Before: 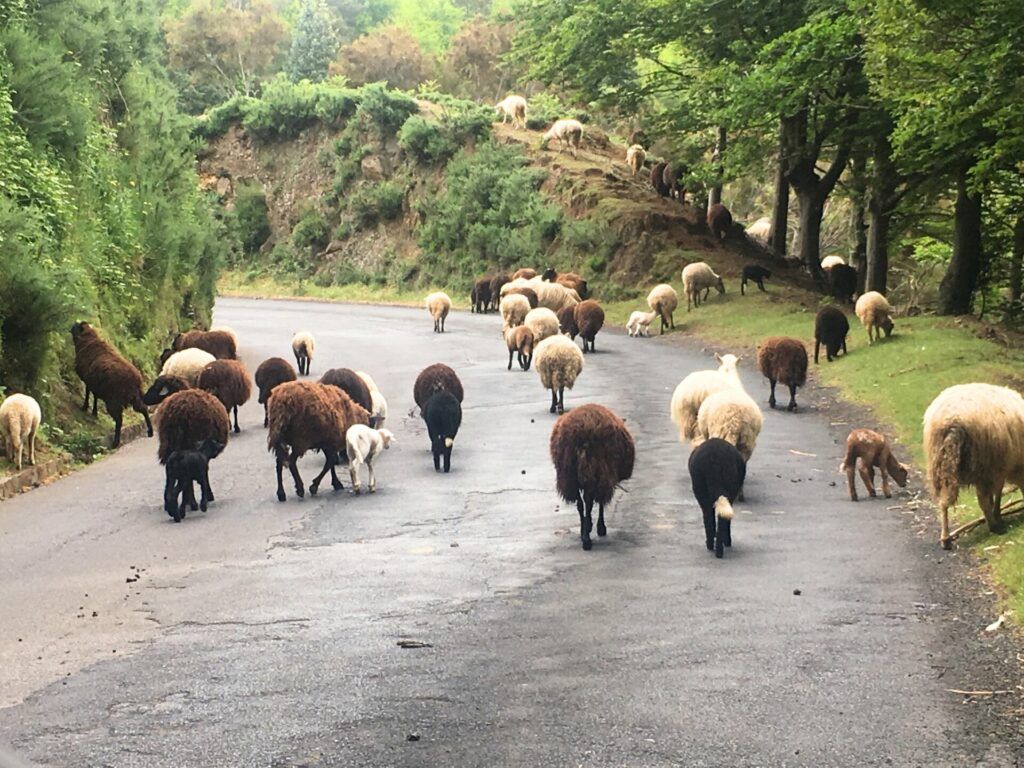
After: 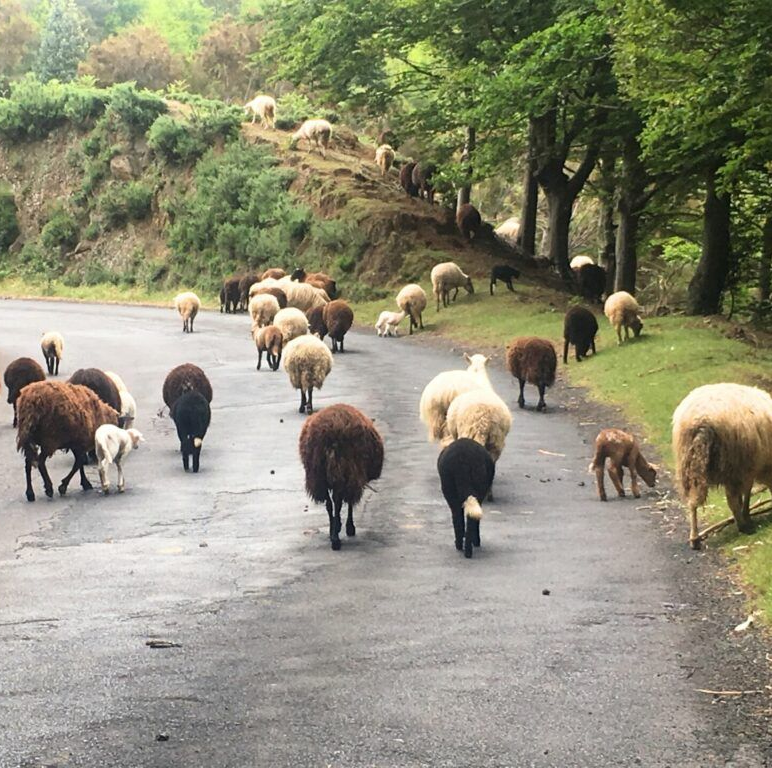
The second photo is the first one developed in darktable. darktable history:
crop and rotate: left 24.523%
